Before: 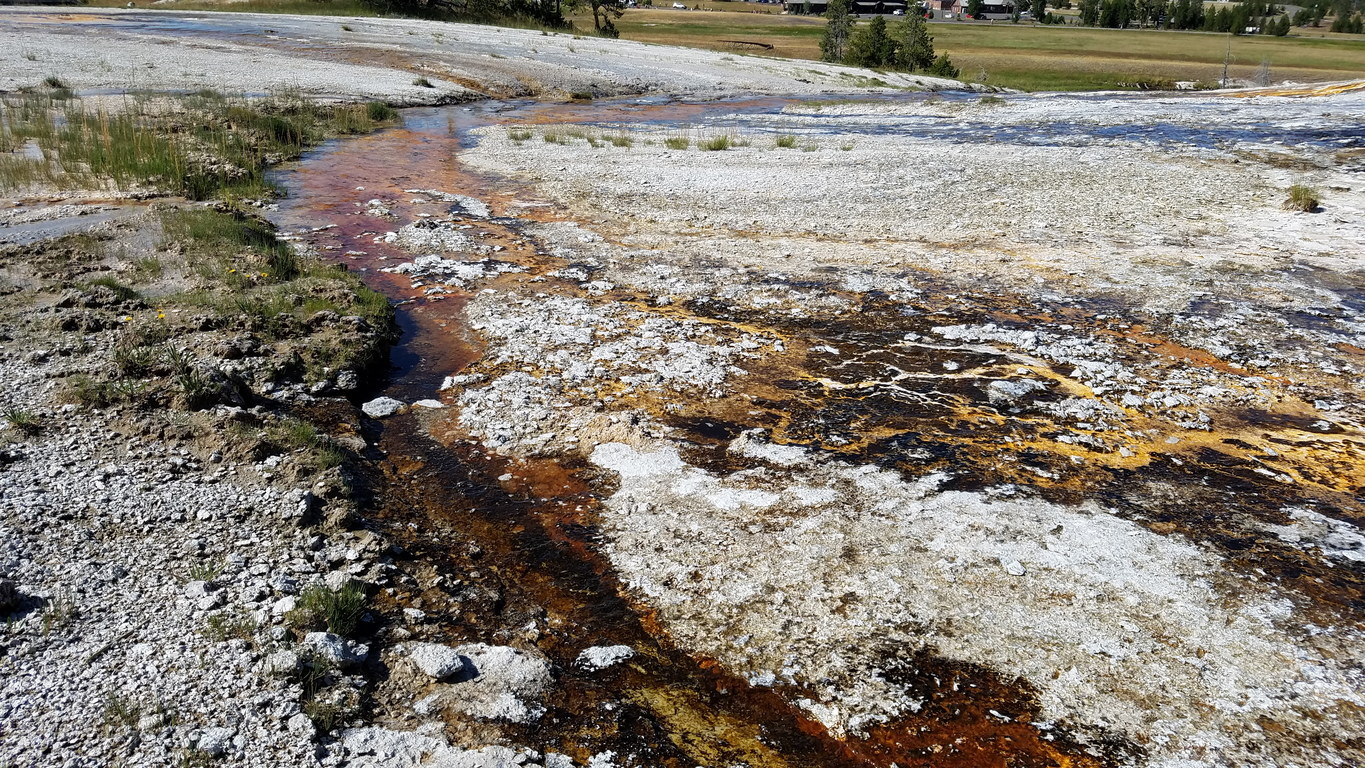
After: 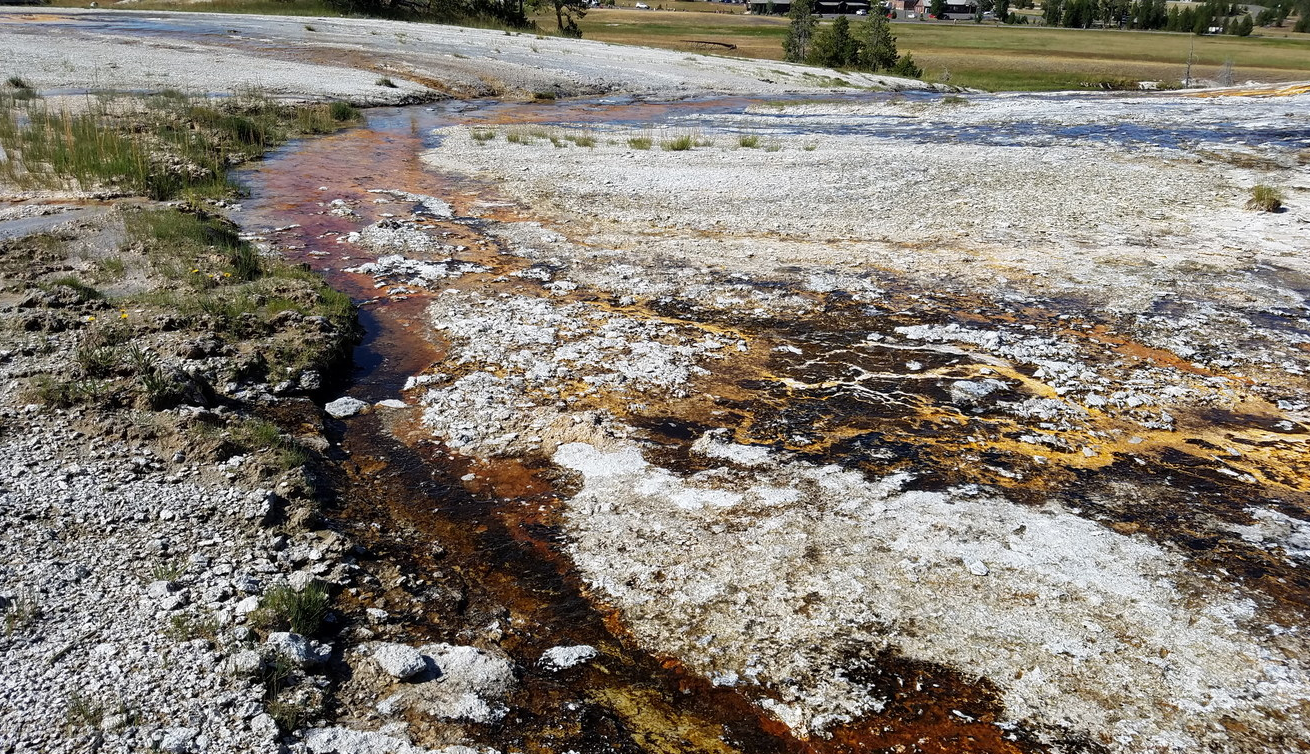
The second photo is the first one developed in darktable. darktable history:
crop and rotate: left 2.759%, right 1.239%, bottom 1.771%
